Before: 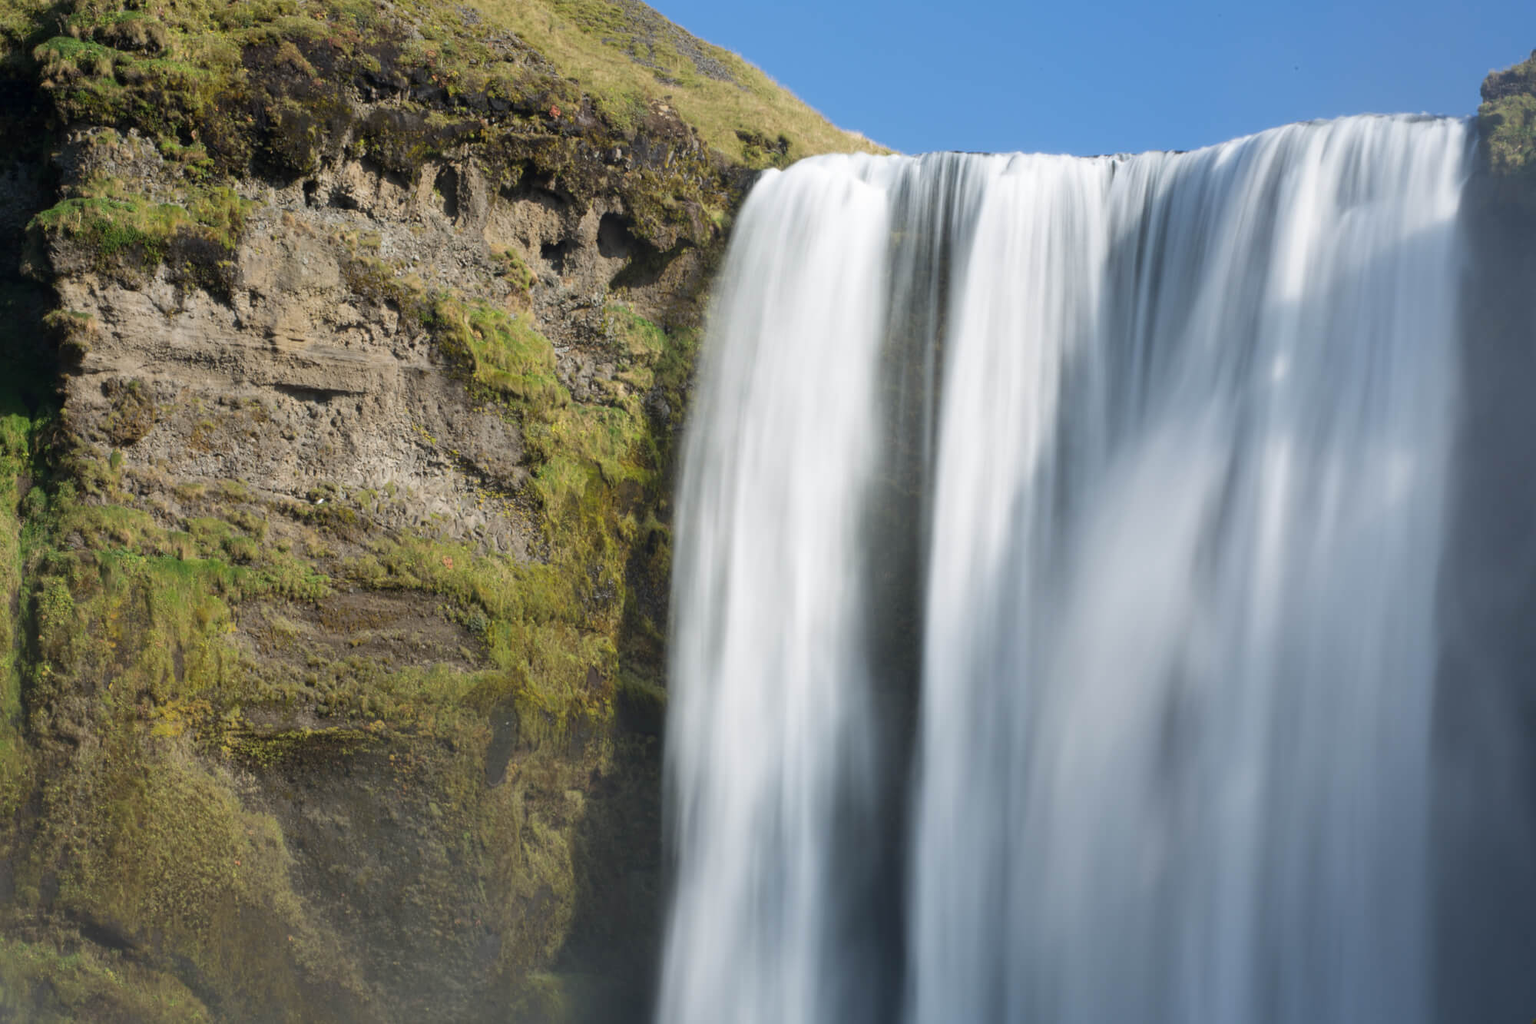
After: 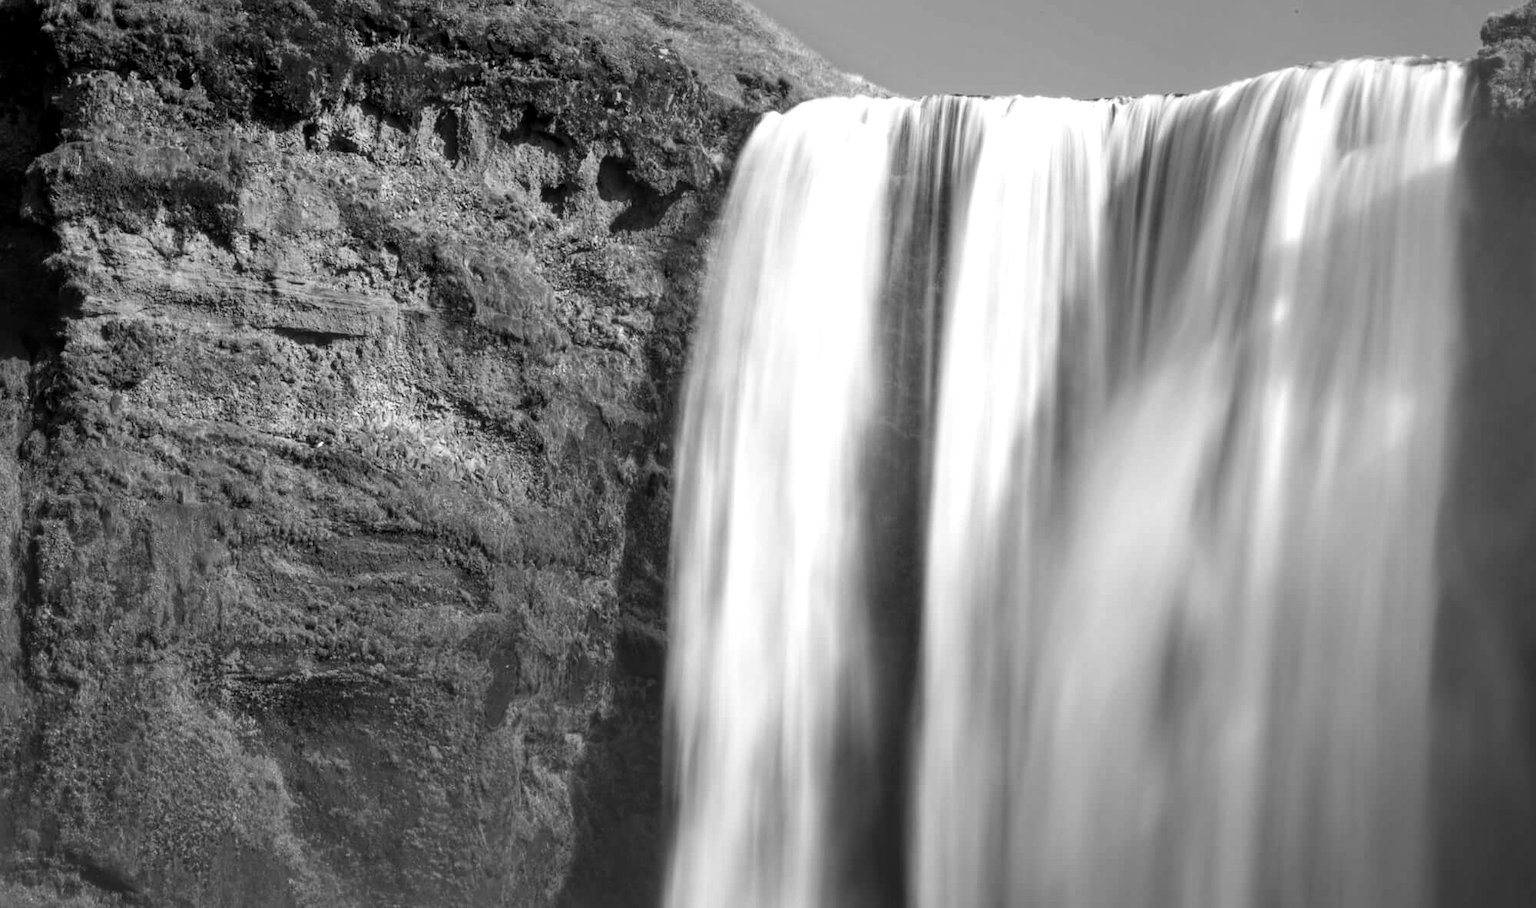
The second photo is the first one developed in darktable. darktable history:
crop and rotate: top 5.609%, bottom 5.609%
local contrast: on, module defaults
monochrome: a 0, b 0, size 0.5, highlights 0.57
white balance: red 0.983, blue 1.036
color balance rgb: shadows lift › luminance -20%, power › hue 72.24°, highlights gain › luminance 15%, global offset › hue 171.6°, perceptual saturation grading › highlights -30%, perceptual saturation grading › shadows 20%, global vibrance 30%, contrast 10%
color correction: highlights a* 15, highlights b* 31.55
